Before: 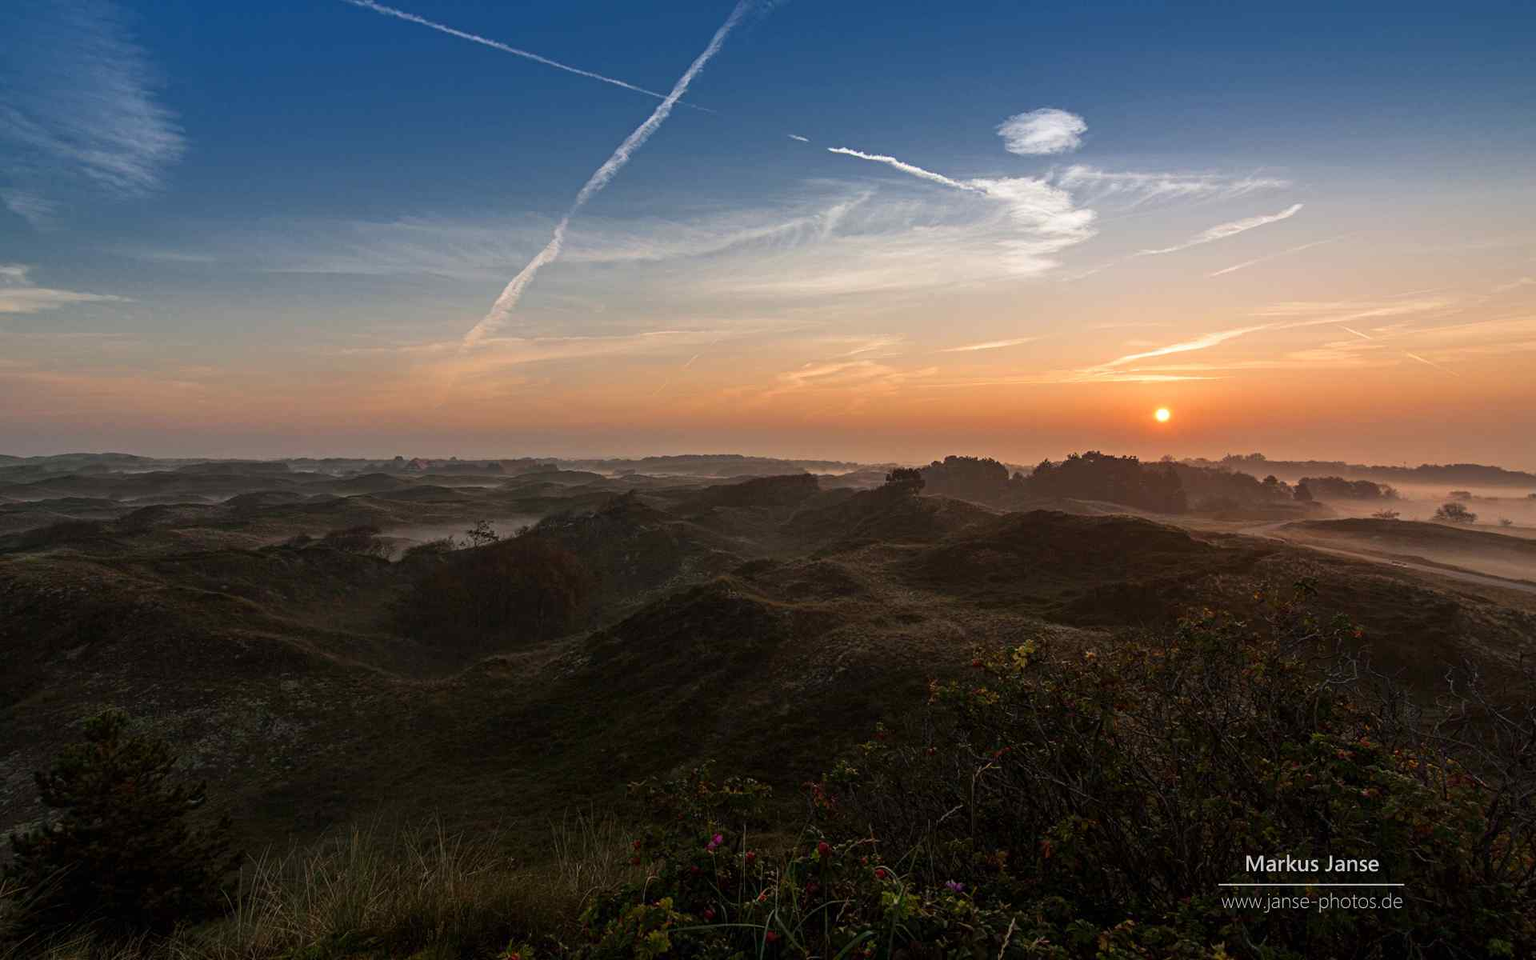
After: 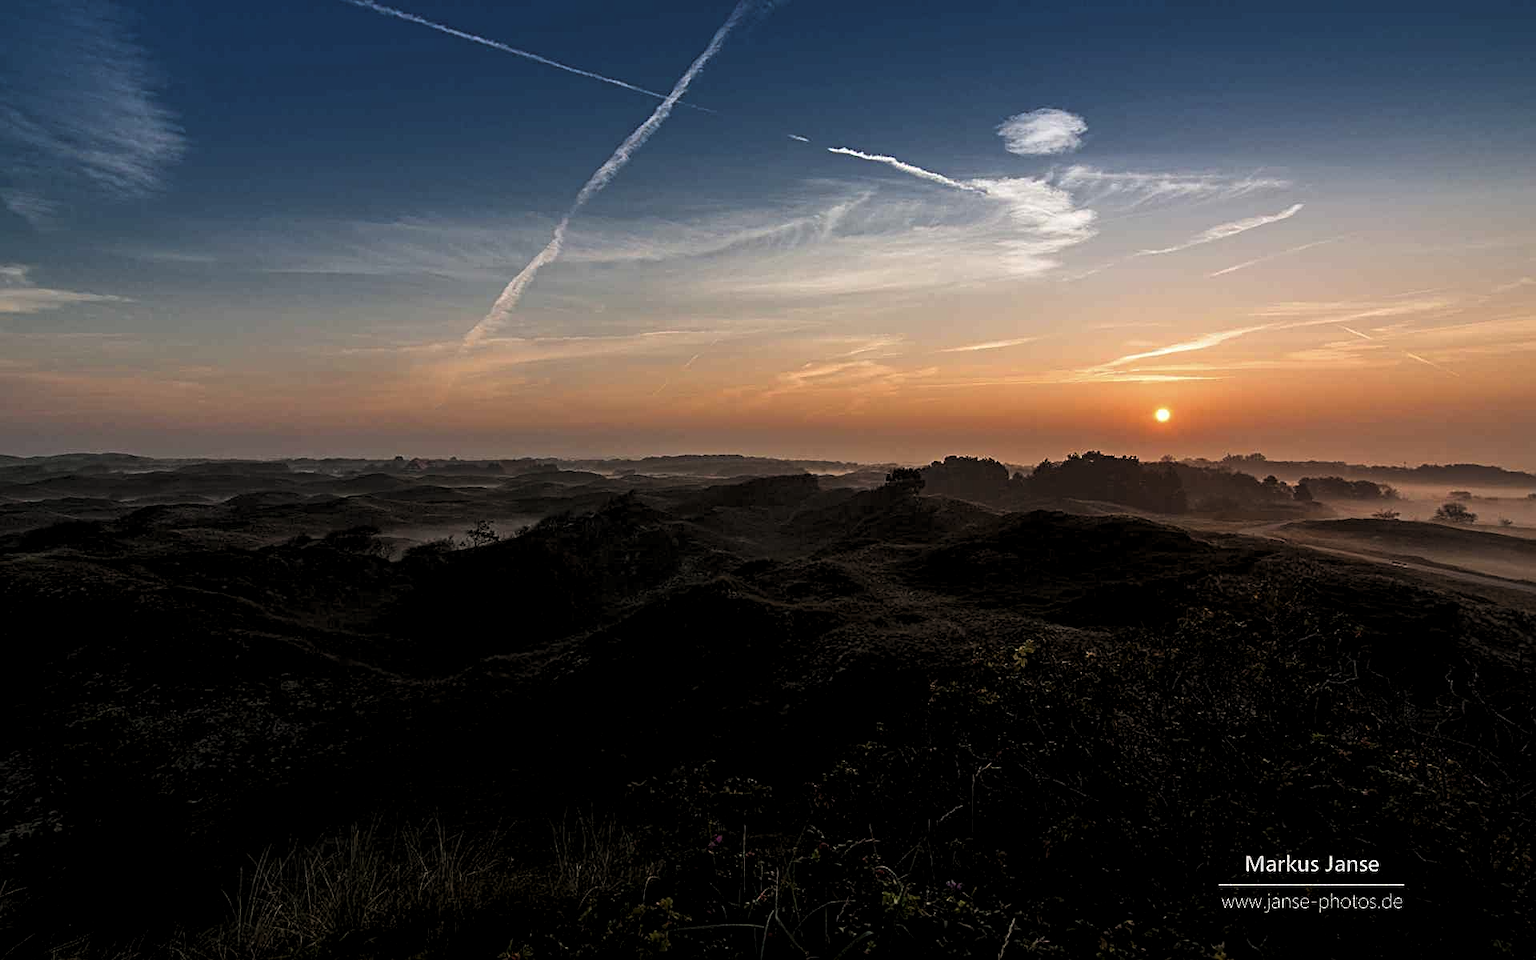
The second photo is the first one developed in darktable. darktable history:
levels: levels [0.116, 0.574, 1]
sharpen: on, module defaults
